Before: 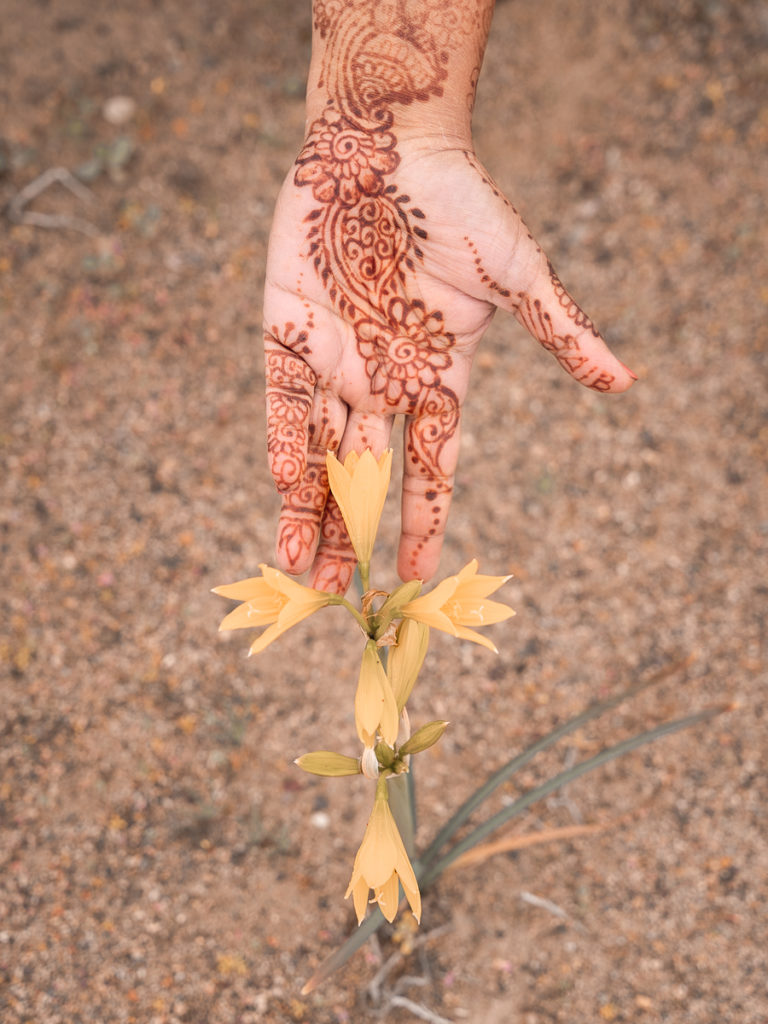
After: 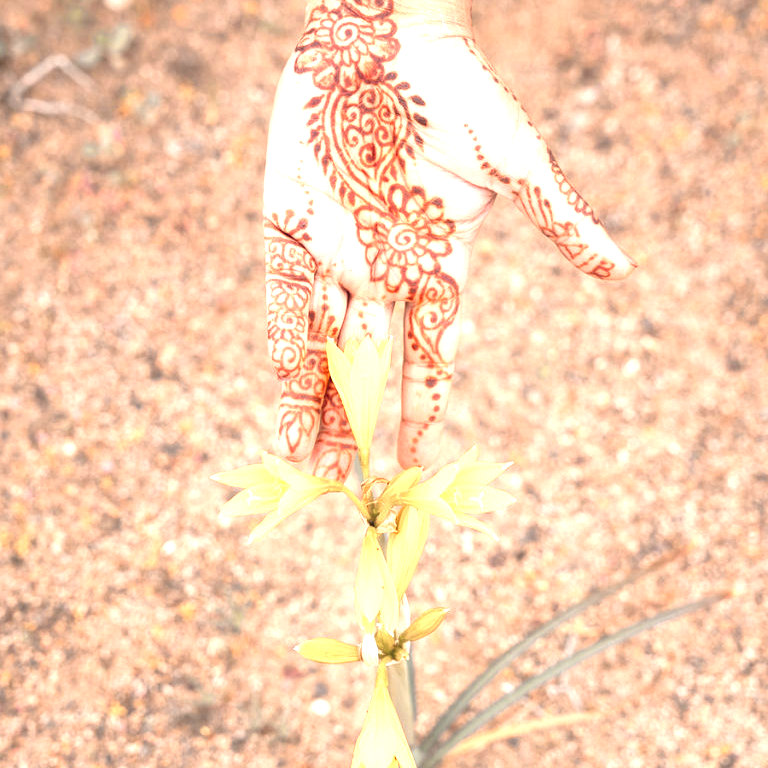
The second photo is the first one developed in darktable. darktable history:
exposure: black level correction 0, exposure 1.373 EV, compensate highlight preservation false
crop: top 11.061%, bottom 13.891%
